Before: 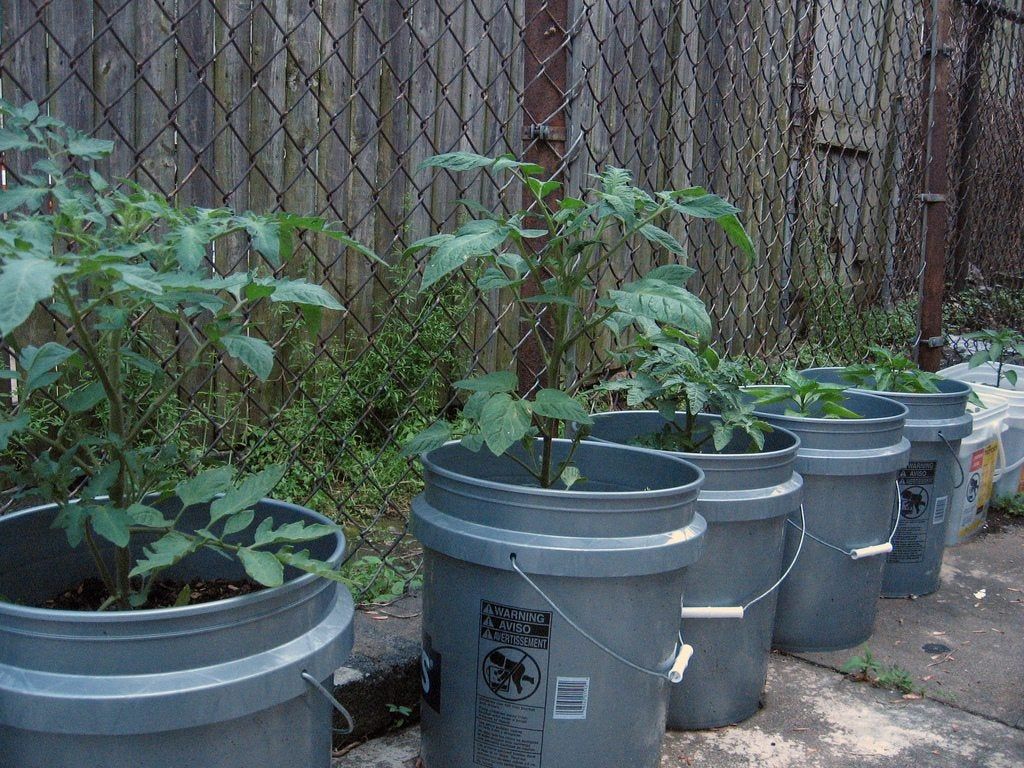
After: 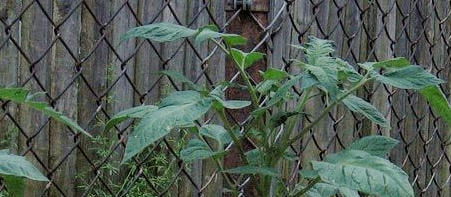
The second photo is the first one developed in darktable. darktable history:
crop: left 29.095%, top 16.809%, right 26.85%, bottom 57.5%
filmic rgb: black relative exposure -7.65 EV, white relative exposure 4.56 EV, hardness 3.61
contrast equalizer: octaves 7, y [[0.5 ×6], [0.5 ×6], [0.5, 0.5, 0.501, 0.545, 0.707, 0.863], [0 ×6], [0 ×6]]
